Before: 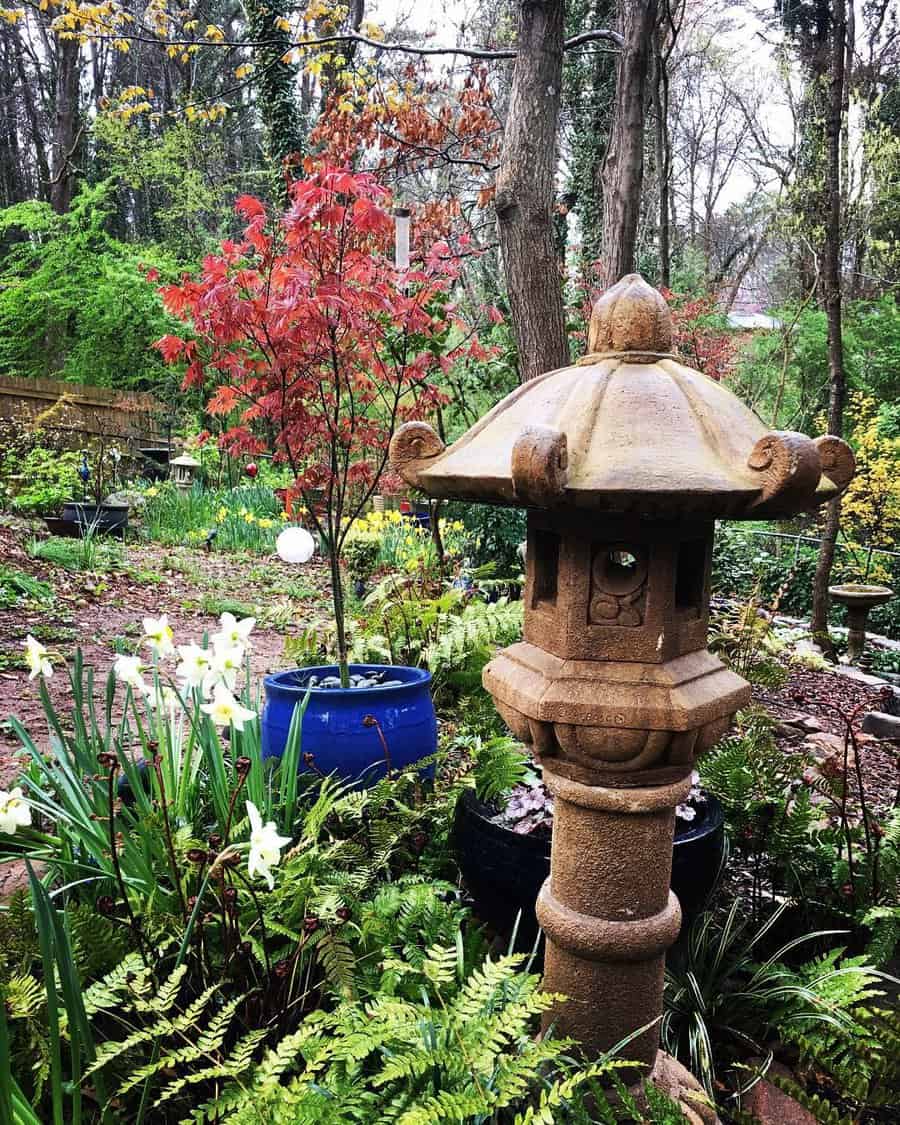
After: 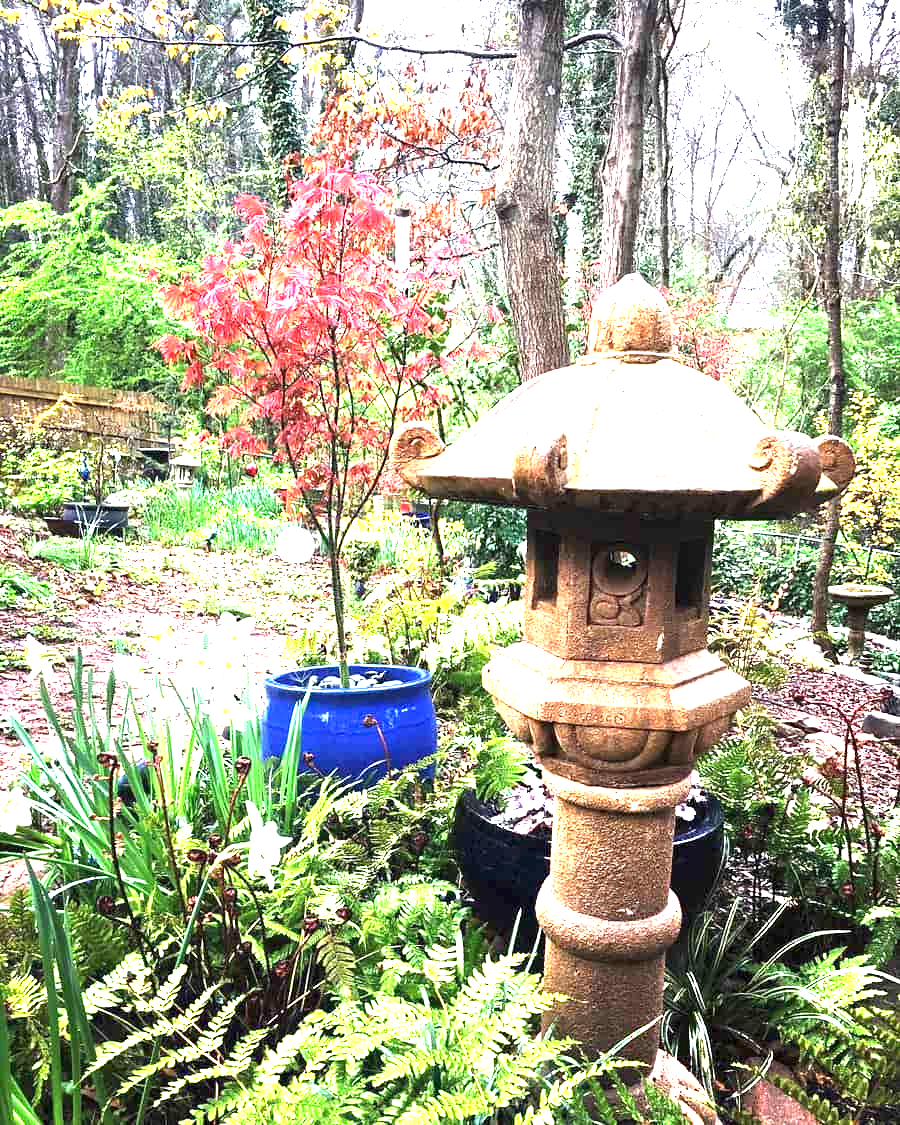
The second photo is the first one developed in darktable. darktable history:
exposure: exposure 2.039 EV, compensate highlight preservation false
